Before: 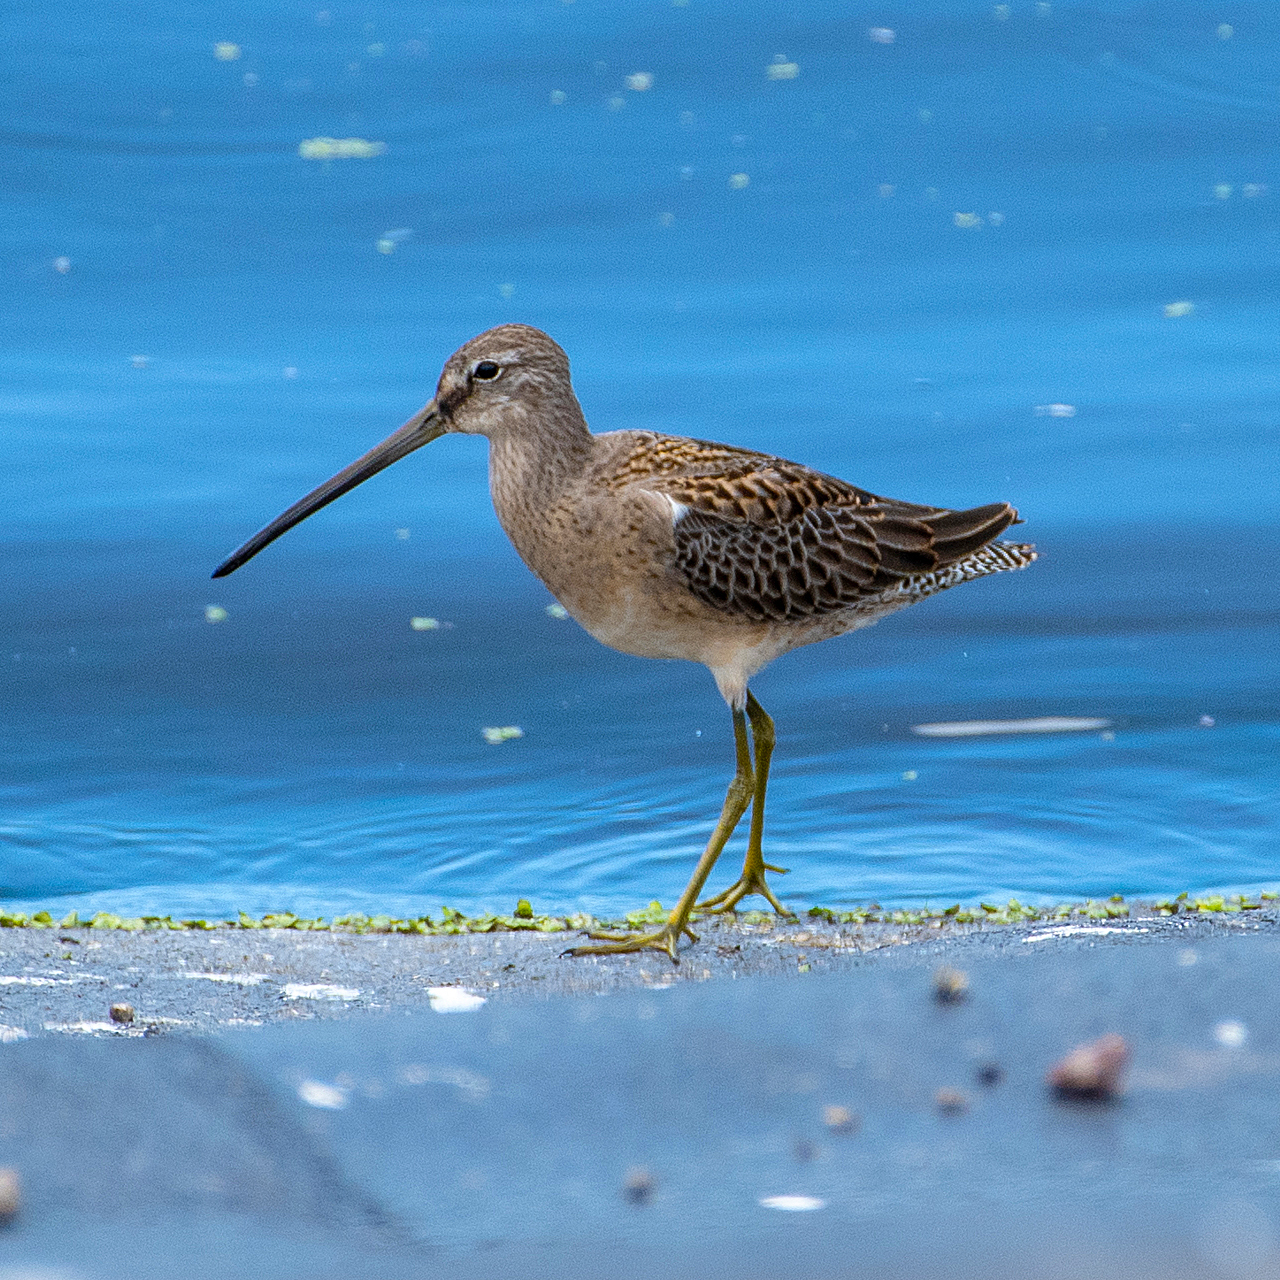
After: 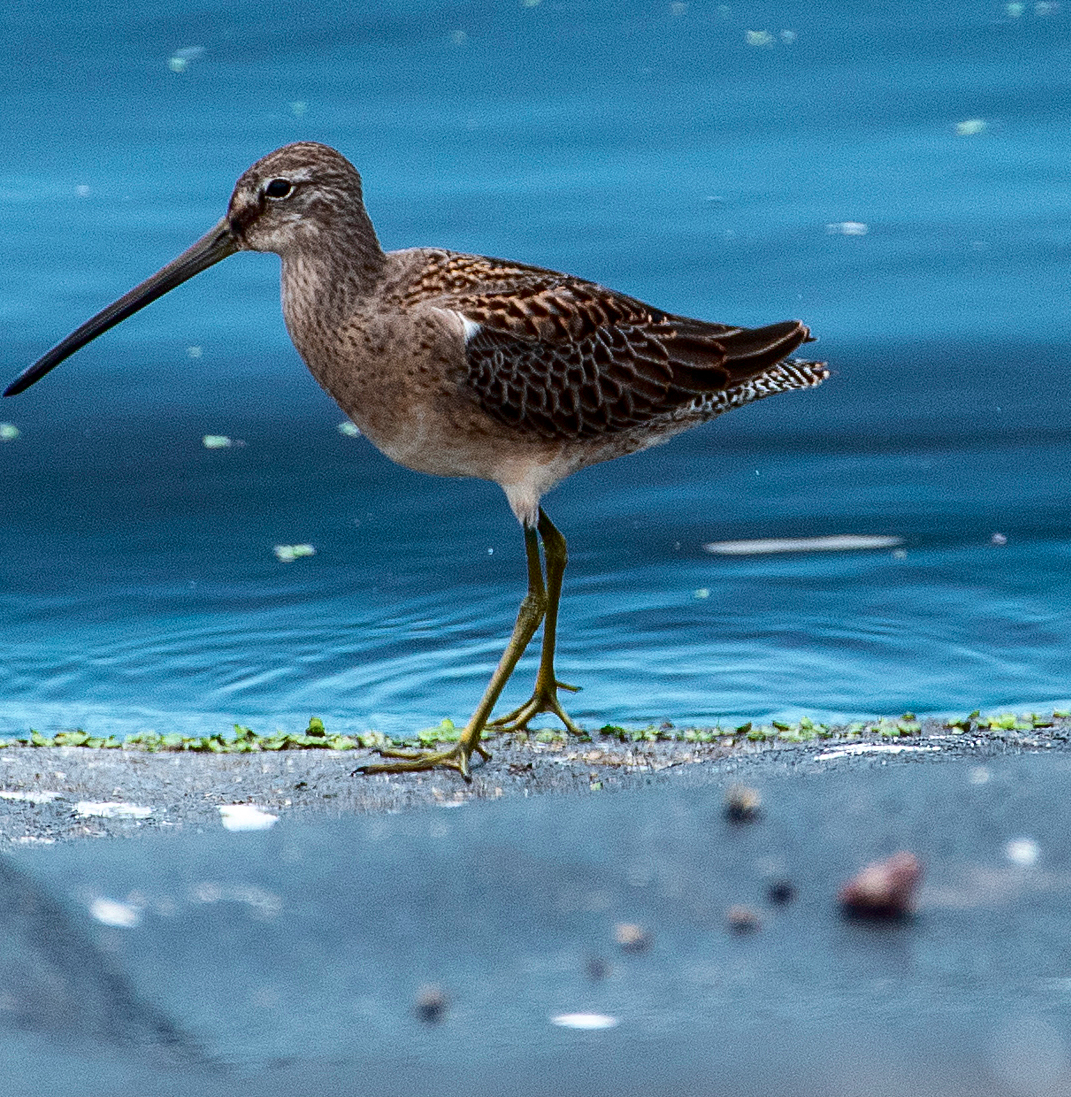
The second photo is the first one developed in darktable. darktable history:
contrast brightness saturation: contrast 0.22, brightness -0.19, saturation 0.24
color contrast: blue-yellow contrast 0.62
crop: left 16.315%, top 14.246%
